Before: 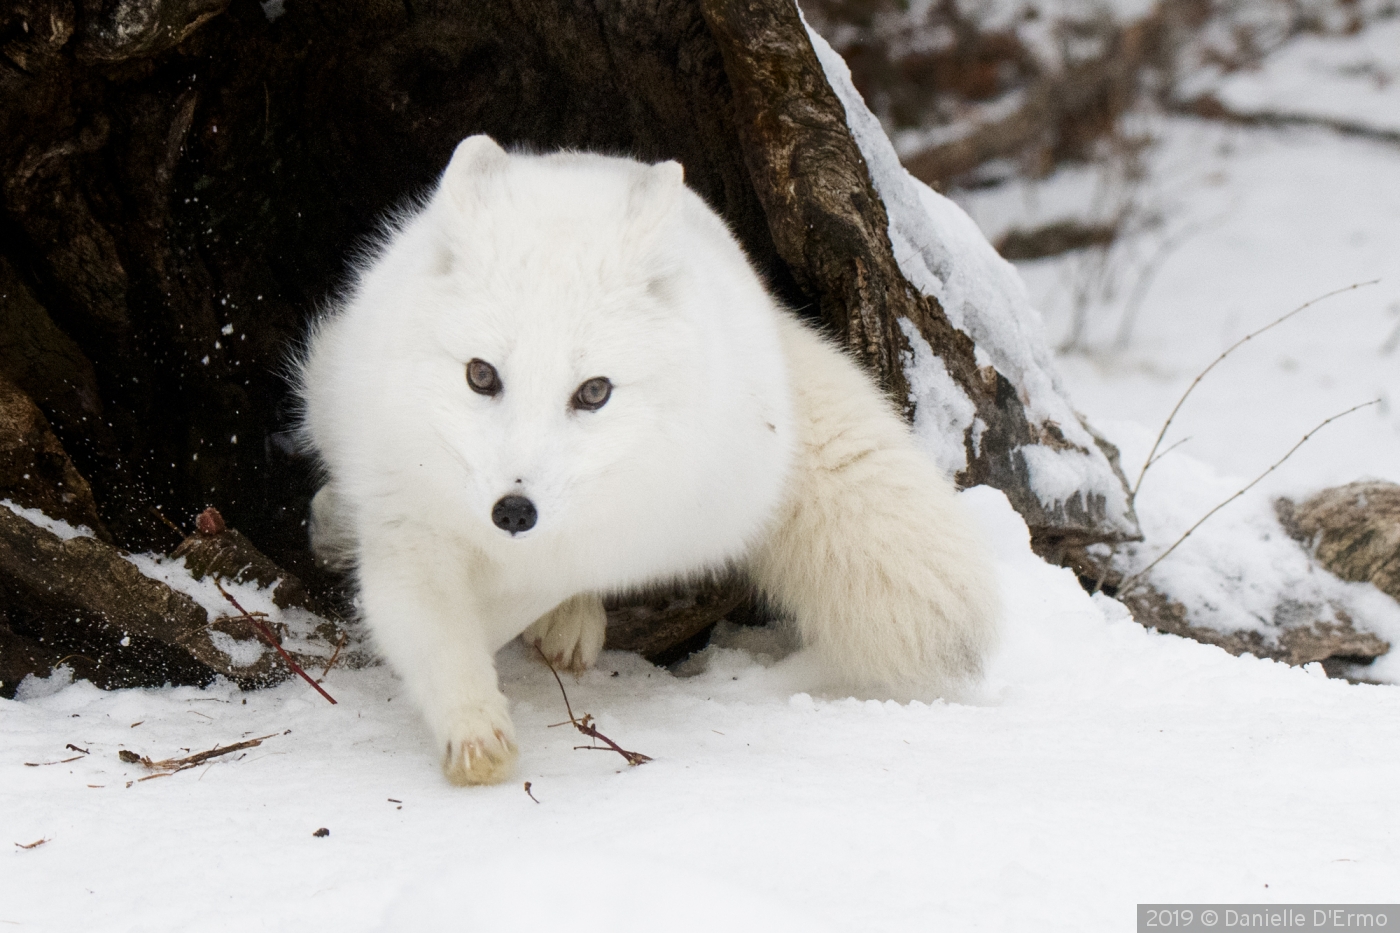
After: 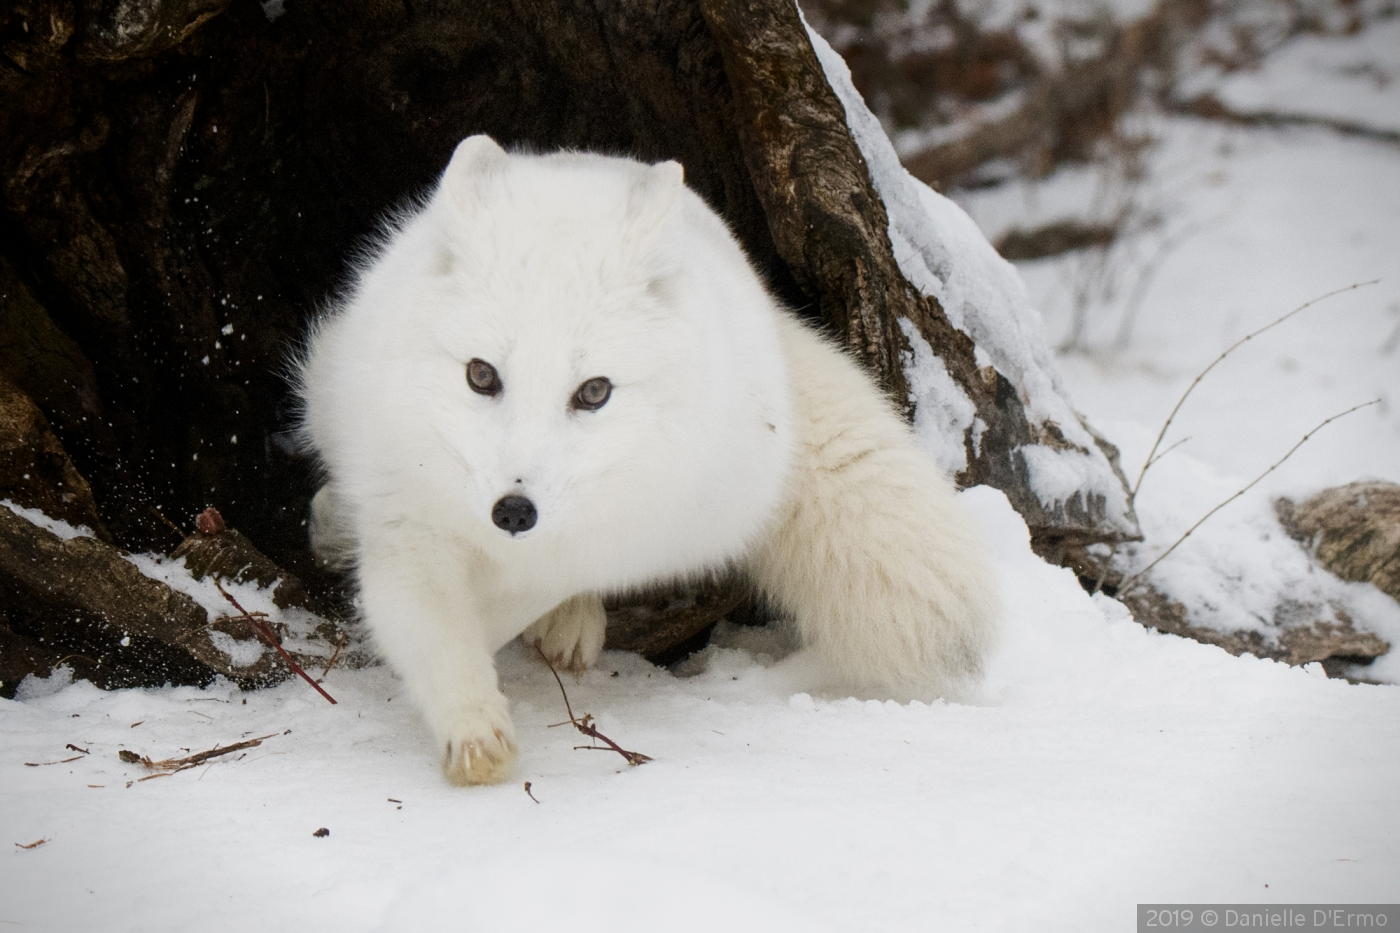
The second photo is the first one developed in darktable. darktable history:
exposure: exposure -0.151 EV, compensate highlight preservation false
vignetting: fall-off start 88.53%, fall-off radius 44.2%, saturation 0.376, width/height ratio 1.161
